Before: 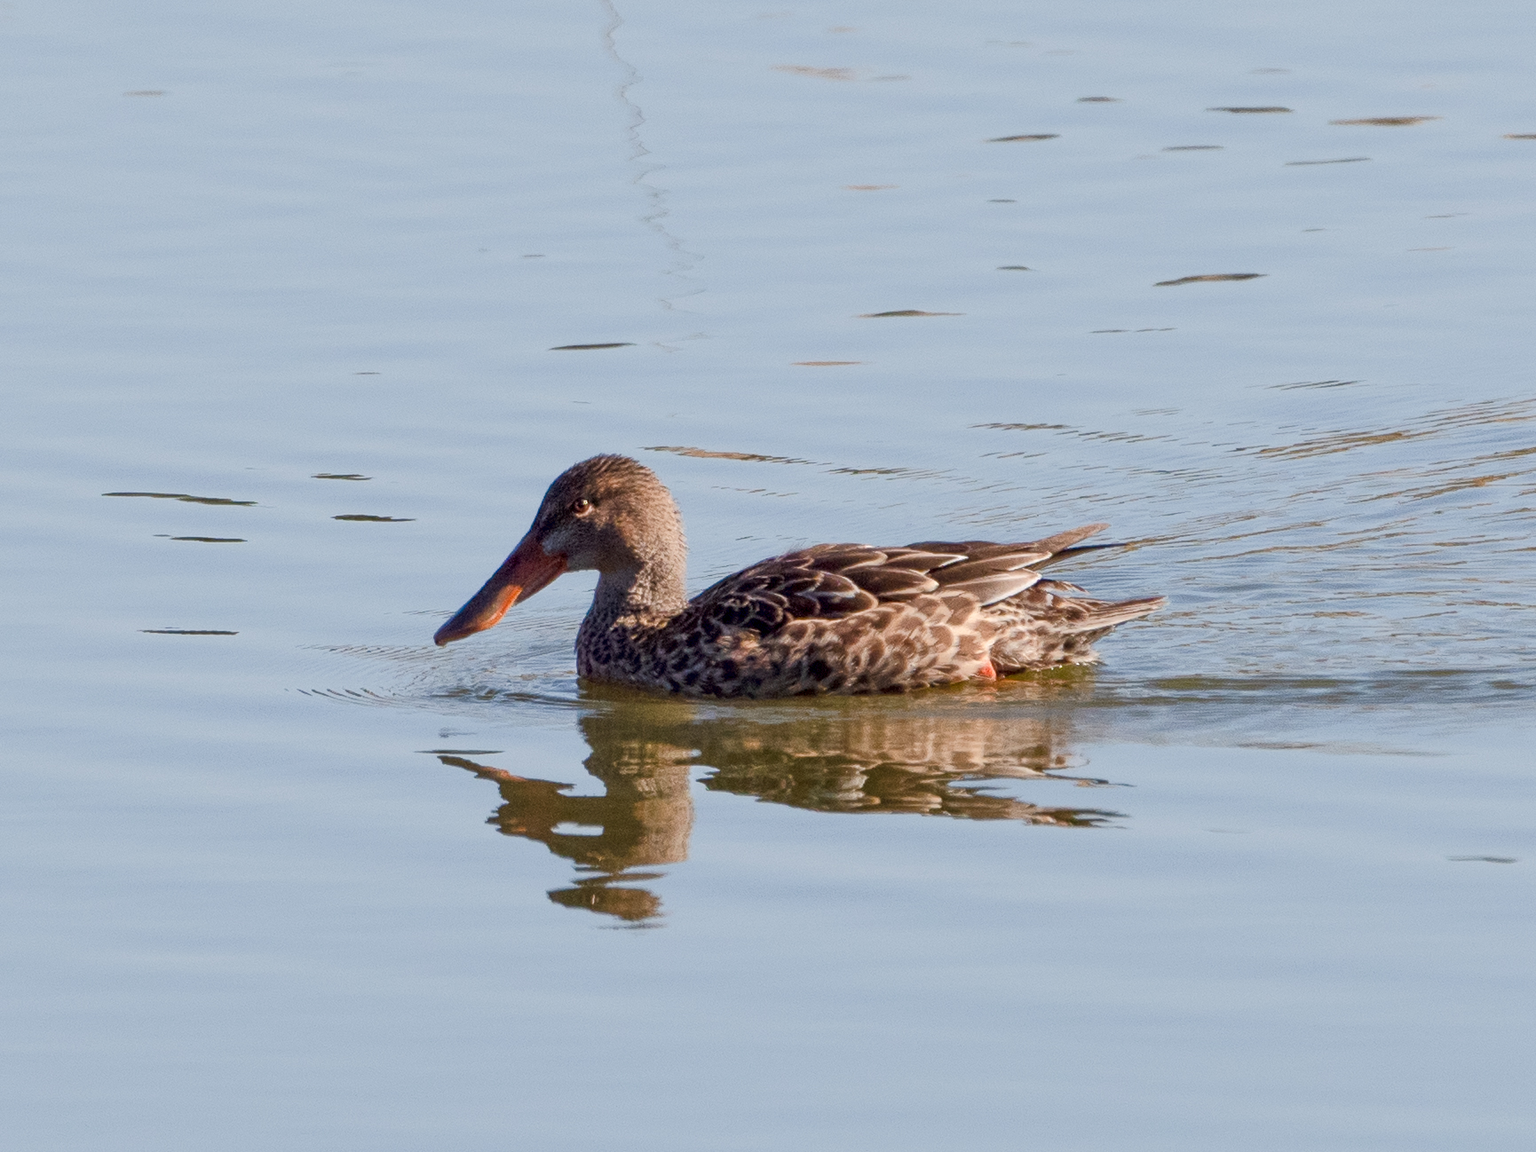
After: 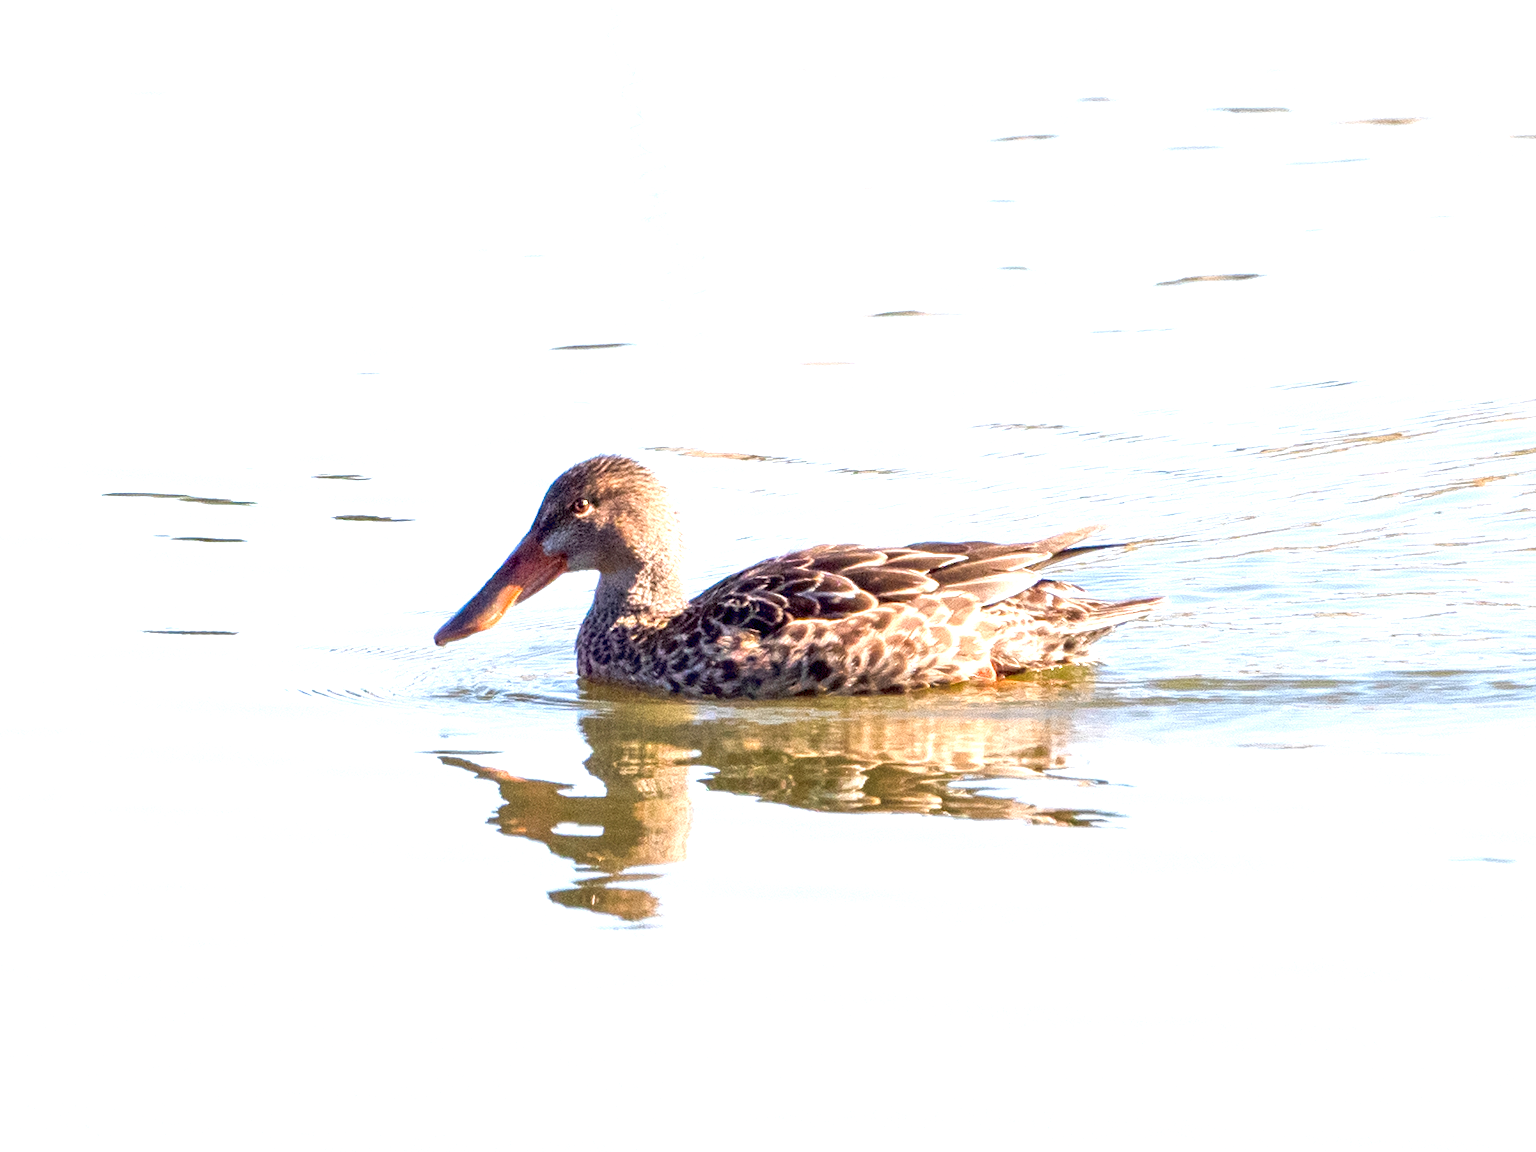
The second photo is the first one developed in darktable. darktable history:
exposure: black level correction 0, exposure 1.5 EV, compensate exposure bias true, compensate highlight preservation false
contrast brightness saturation: contrast 0.1, brightness 0.02, saturation 0.02
